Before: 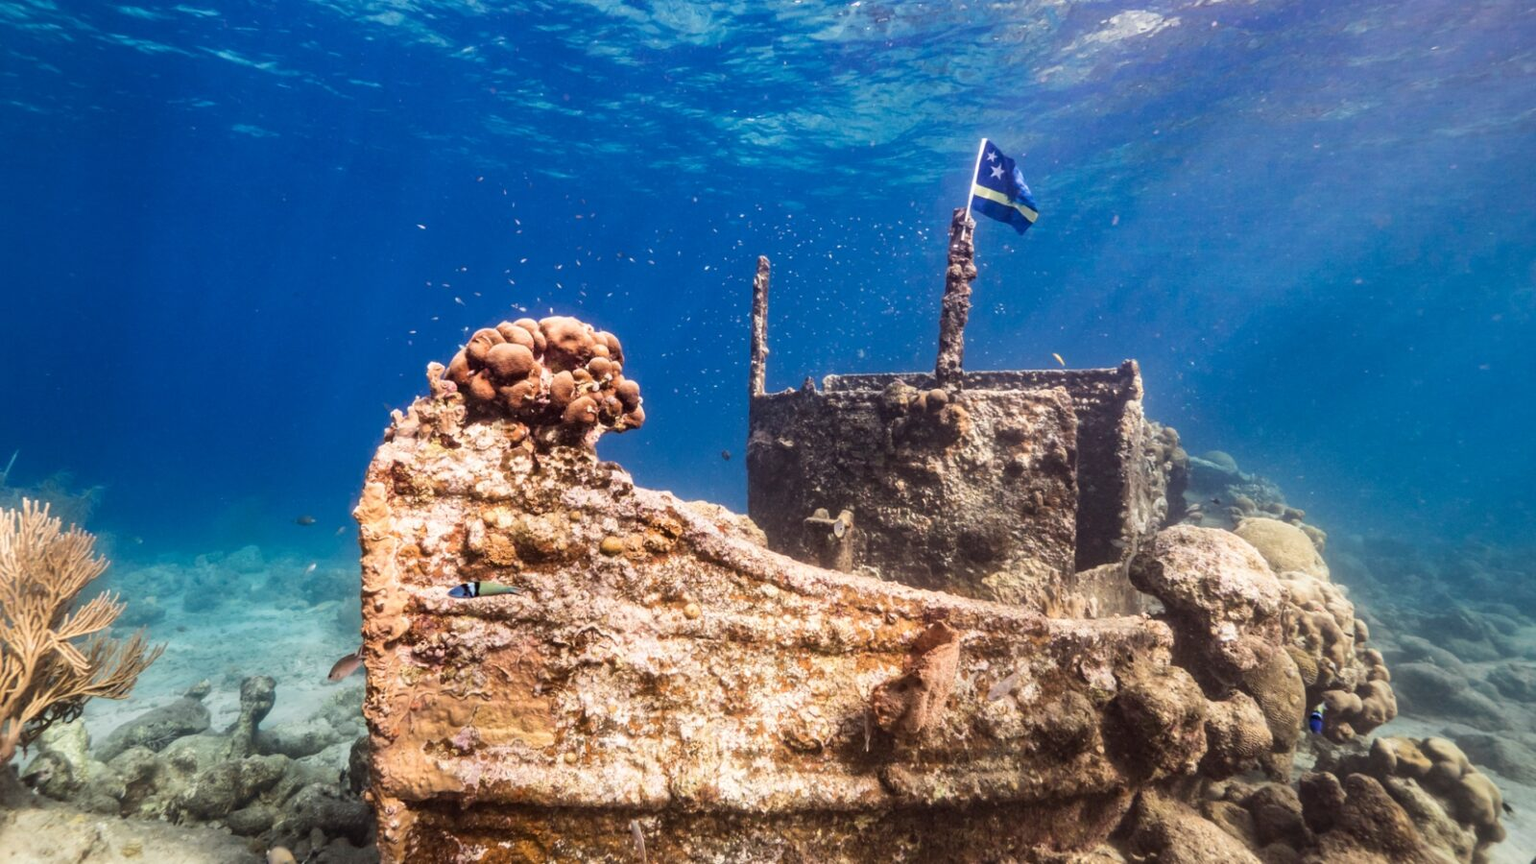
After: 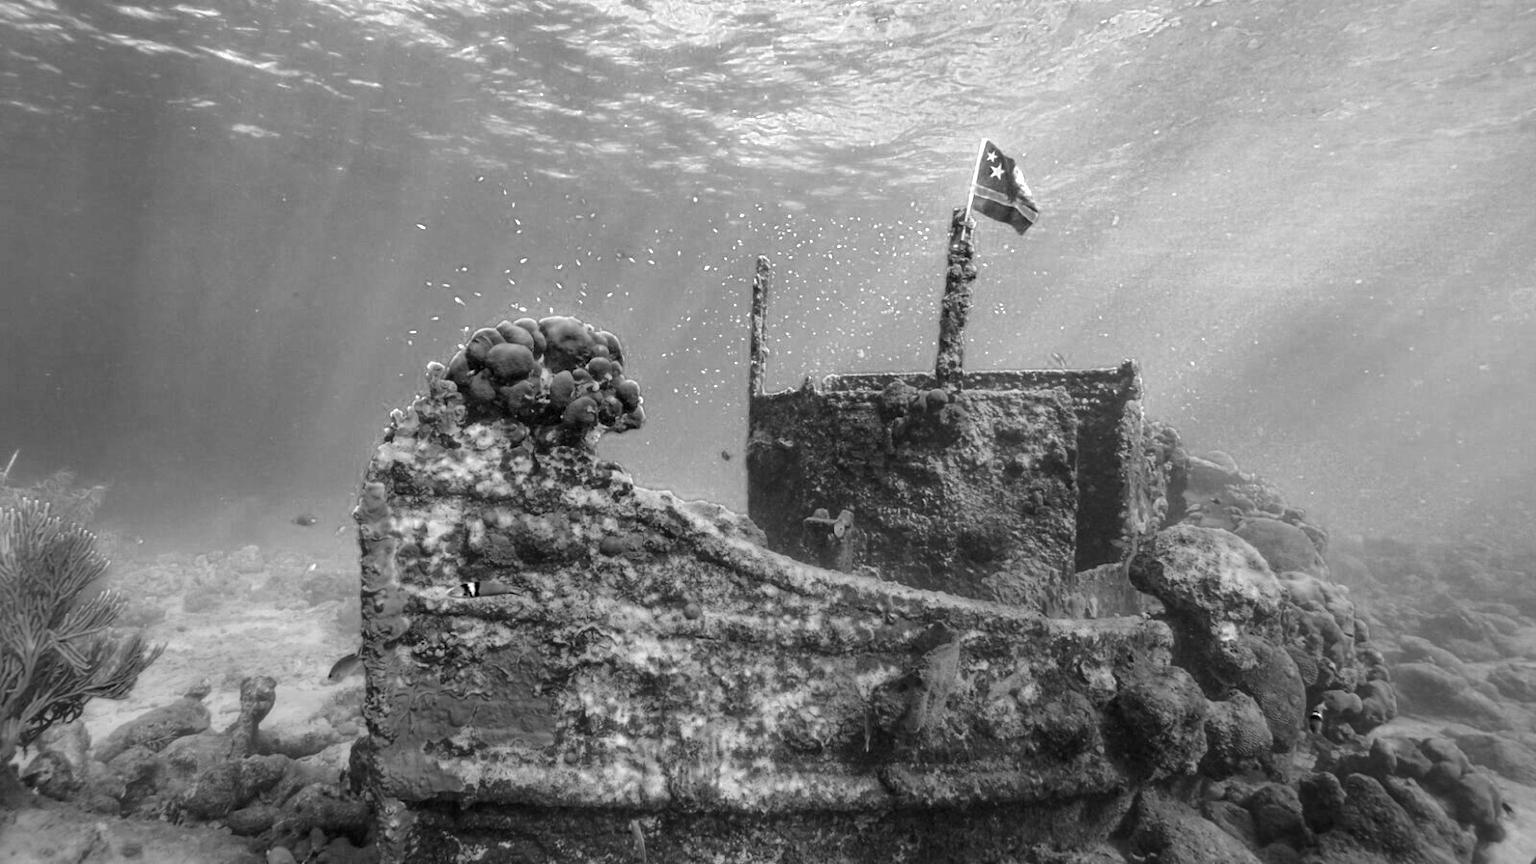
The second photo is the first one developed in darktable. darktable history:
color zones: curves: ch0 [(0.287, 0.048) (0.493, 0.484) (0.737, 0.816)]; ch1 [(0, 0) (0.143, 0) (0.286, 0) (0.429, 0) (0.571, 0) (0.714, 0) (0.857, 0)]
color balance rgb: global offset › luminance -0.342%, global offset › chroma 0.114%, global offset › hue 166.51°, perceptual saturation grading › global saturation 14.857%, perceptual brilliance grading › global brilliance 1.92%, perceptual brilliance grading › highlights -3.769%
